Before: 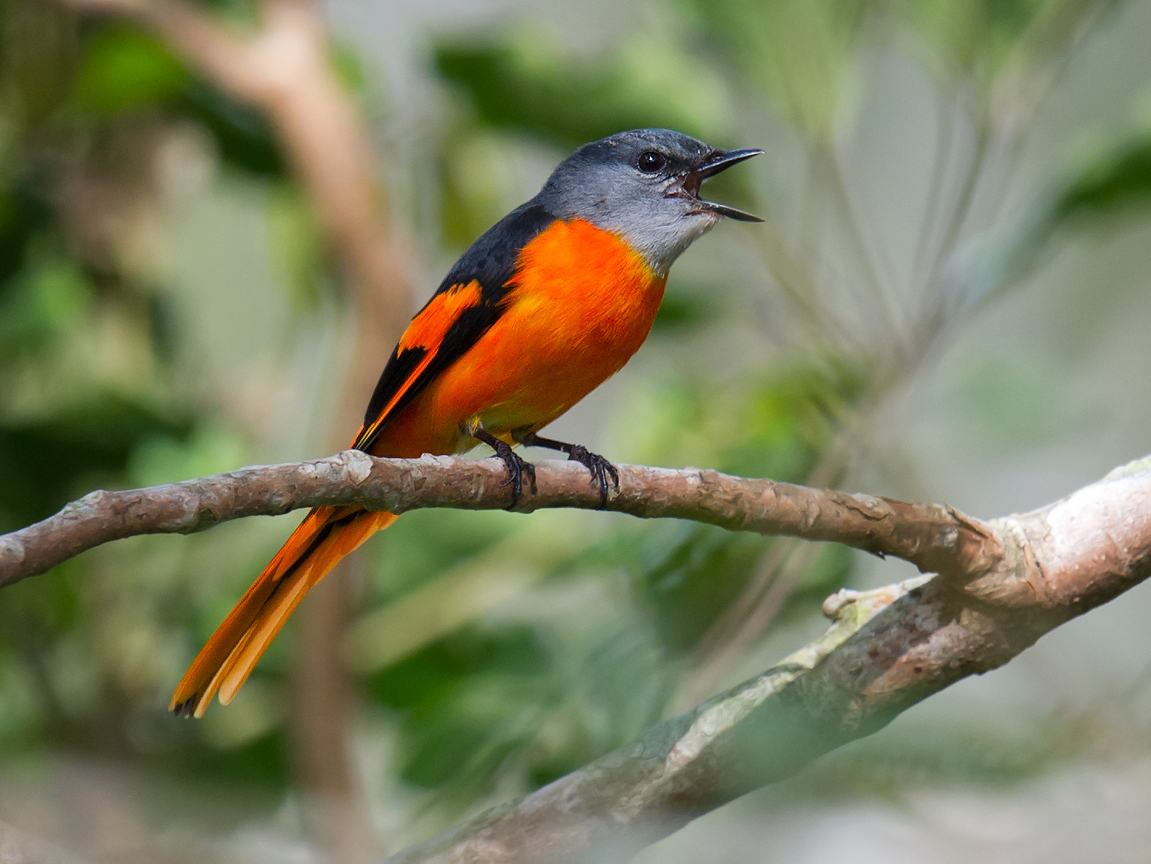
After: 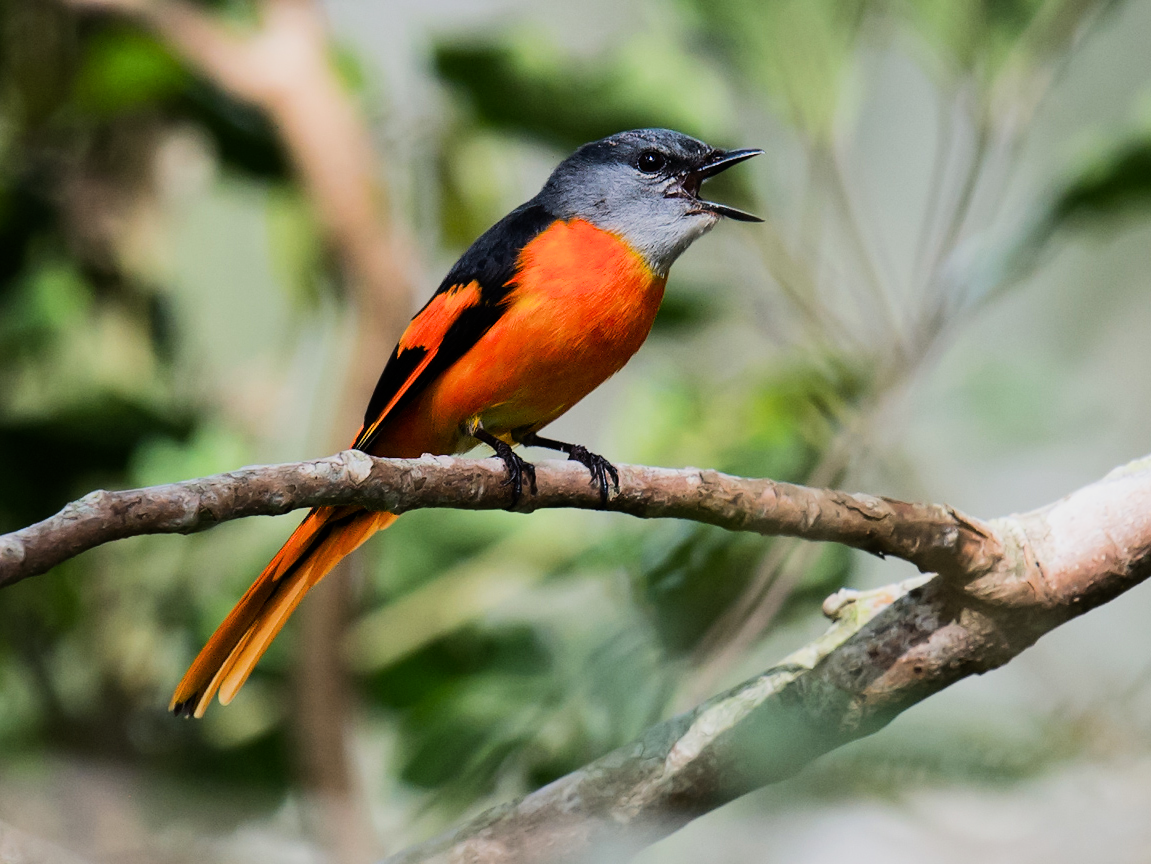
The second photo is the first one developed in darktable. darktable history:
tone equalizer: -8 EV -0.417 EV, -7 EV -0.389 EV, -6 EV -0.333 EV, -5 EV -0.222 EV, -3 EV 0.222 EV, -2 EV 0.333 EV, -1 EV 0.389 EV, +0 EV 0.417 EV, edges refinement/feathering 500, mask exposure compensation -1.57 EV, preserve details no
filmic rgb: black relative exposure -7.5 EV, white relative exposure 5 EV, hardness 3.31, contrast 1.3, contrast in shadows safe
